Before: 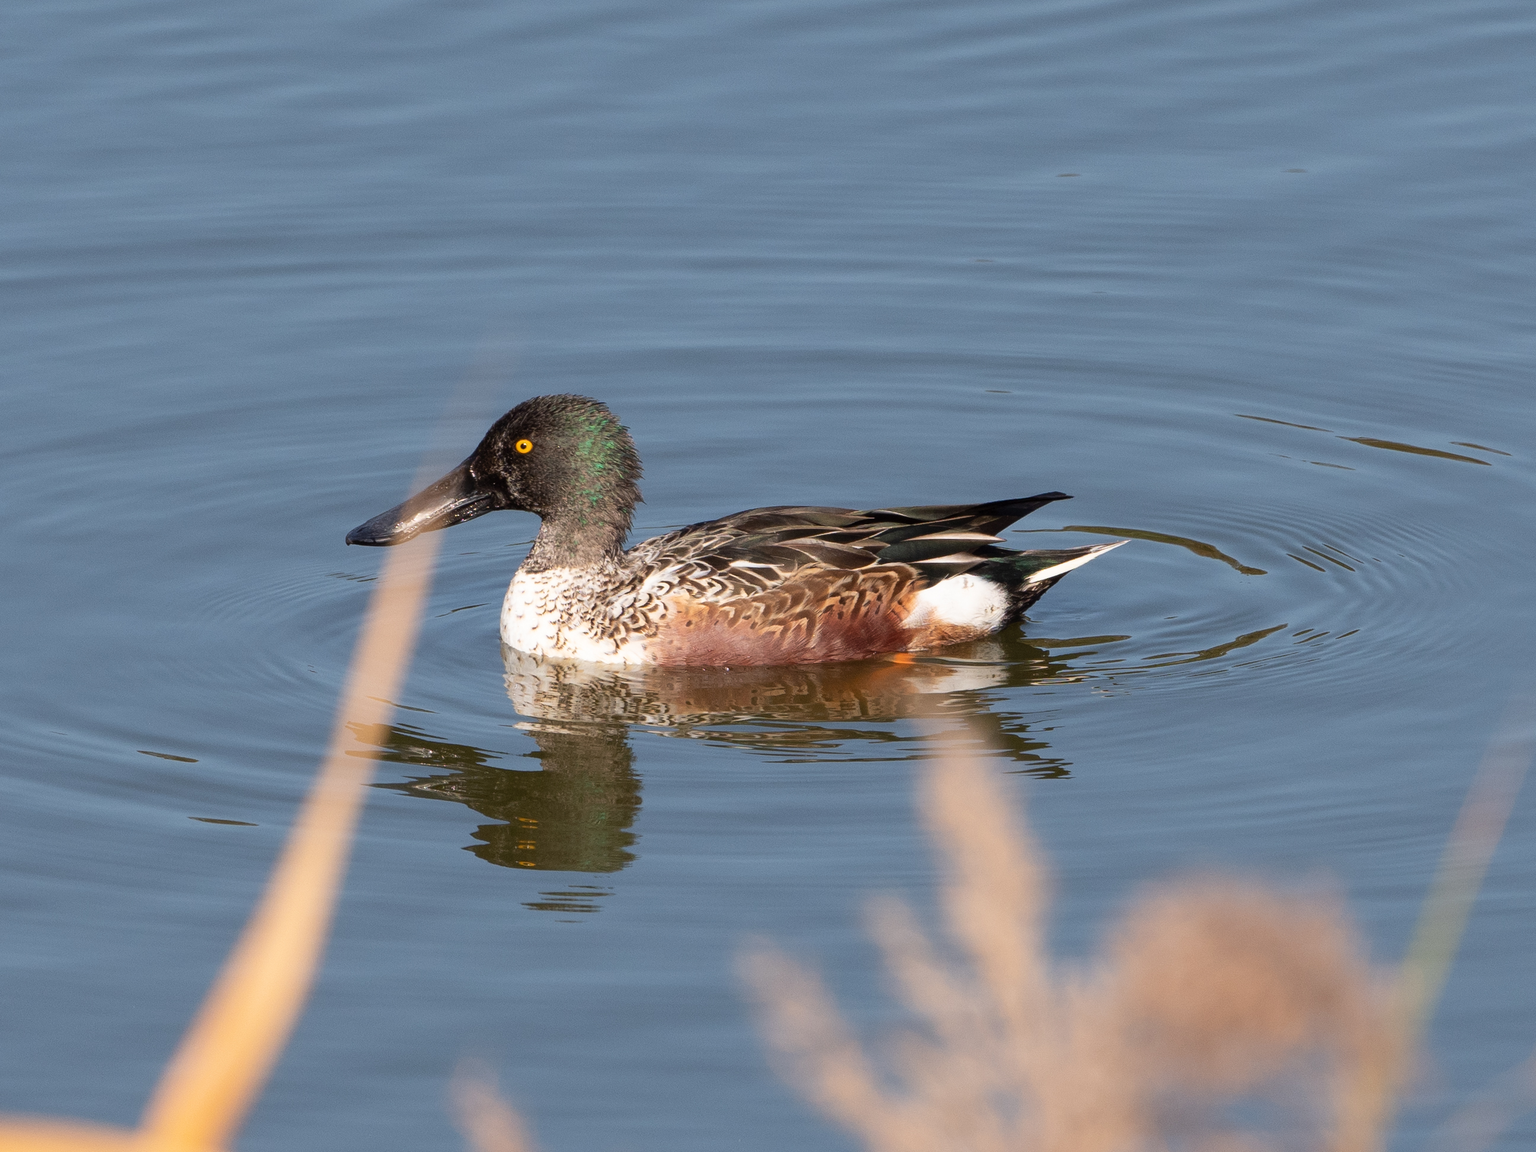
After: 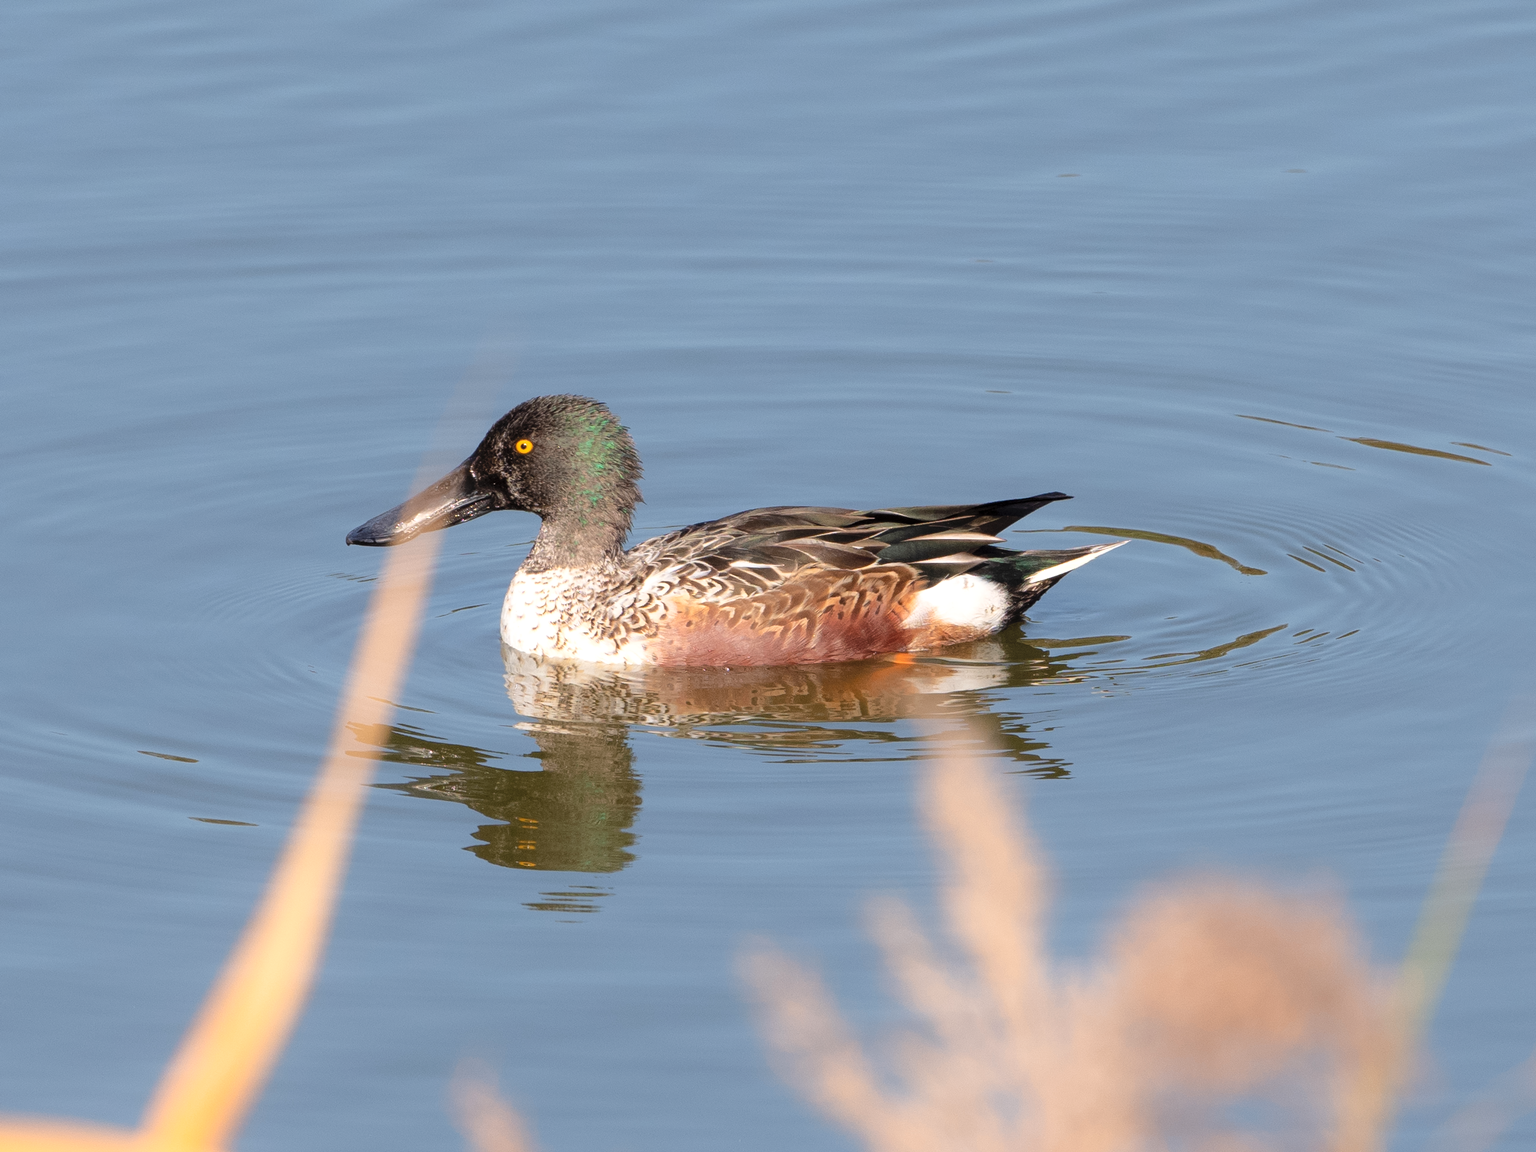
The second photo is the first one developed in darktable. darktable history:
exposure: black level correction 0.018, exposure 0.058 EV
surface blur: radius 21
shadows and highlights: radius 122.28, shadows -81.53, highlights 52.48, highlights color adjustment 52%, soften with gaussian
contrast brightness saturation: contrast 0.12, brightness 0.17, saturation 0.07
tone curve: curves: ch0 [(0, 0) (0.48, 0.504) (0.746, 0.705) (1, 1)], color space Lab, linked channels
